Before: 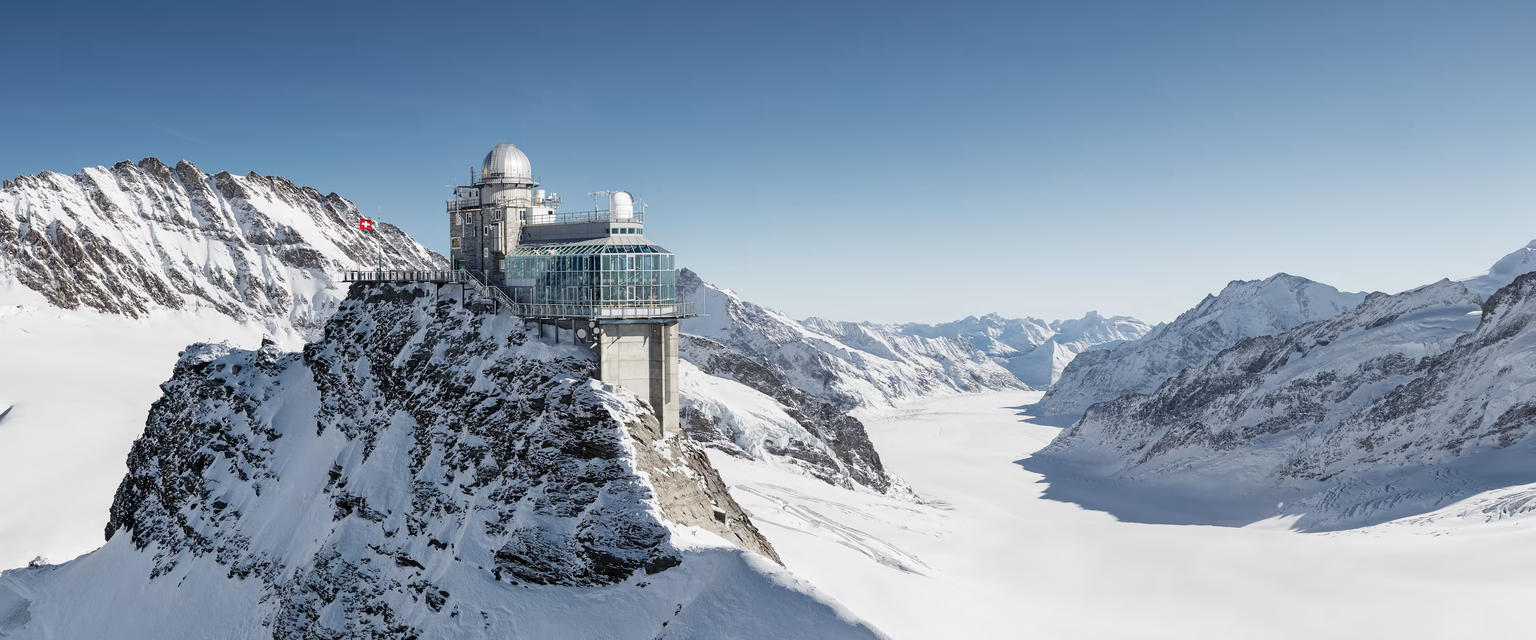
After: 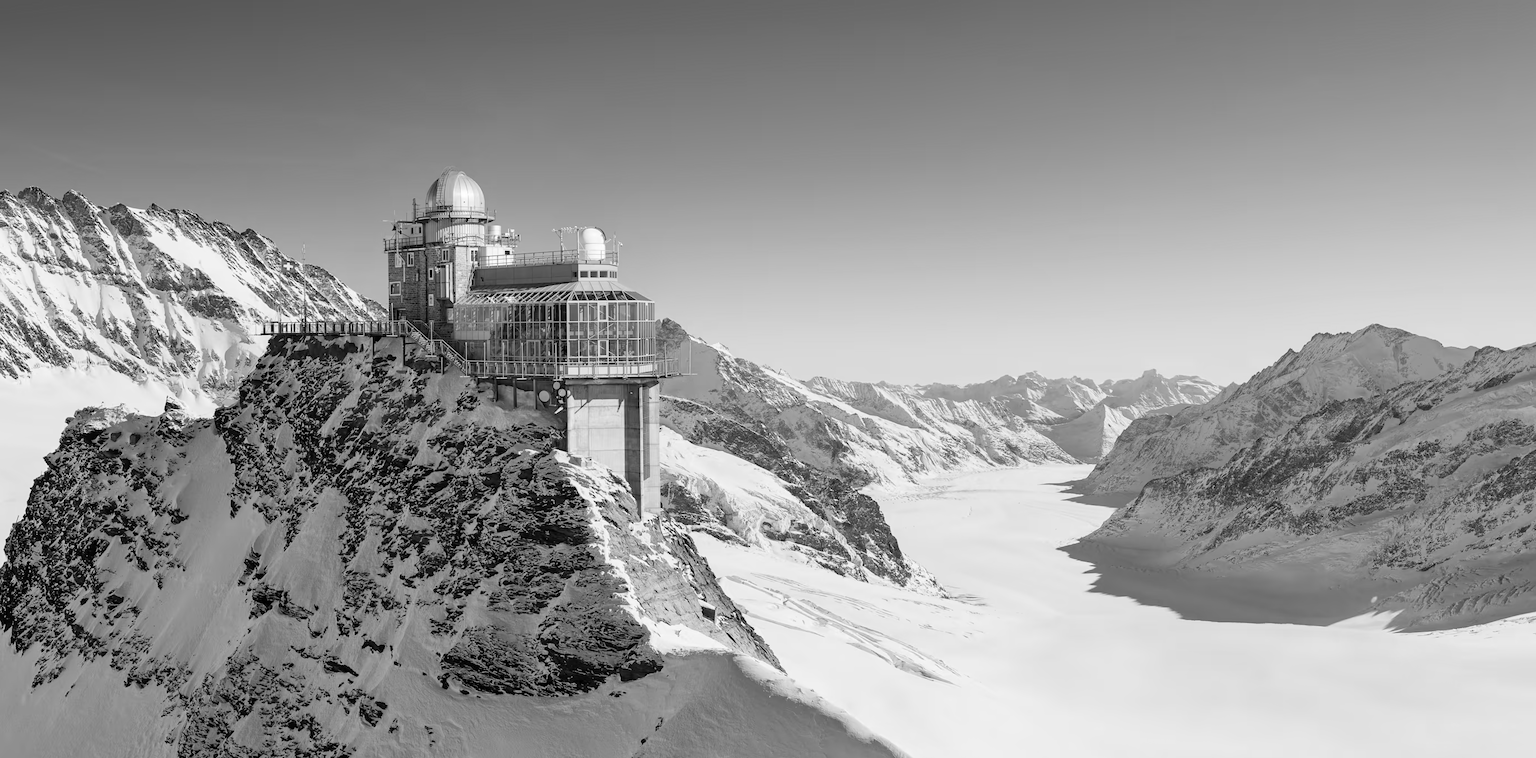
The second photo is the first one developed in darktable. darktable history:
monochrome: on, module defaults
crop: left 8.026%, right 7.374%
